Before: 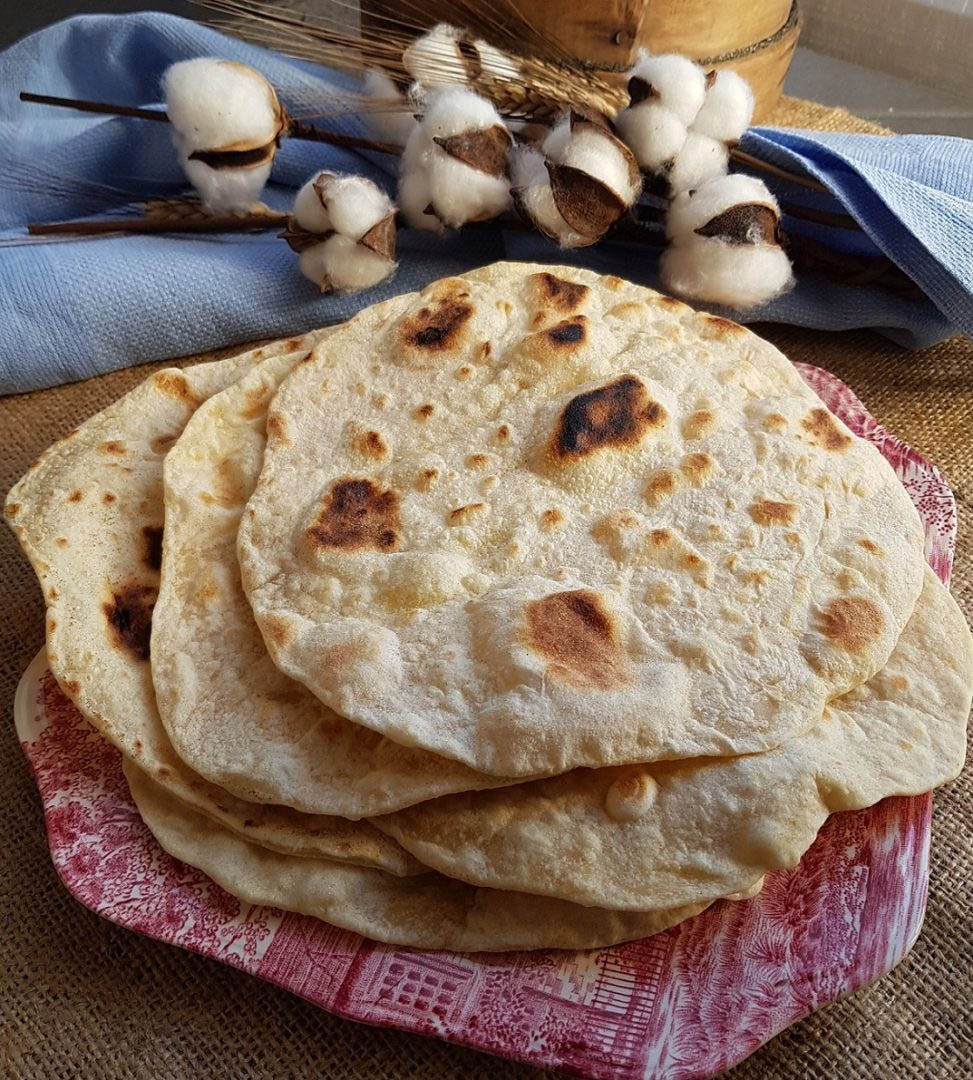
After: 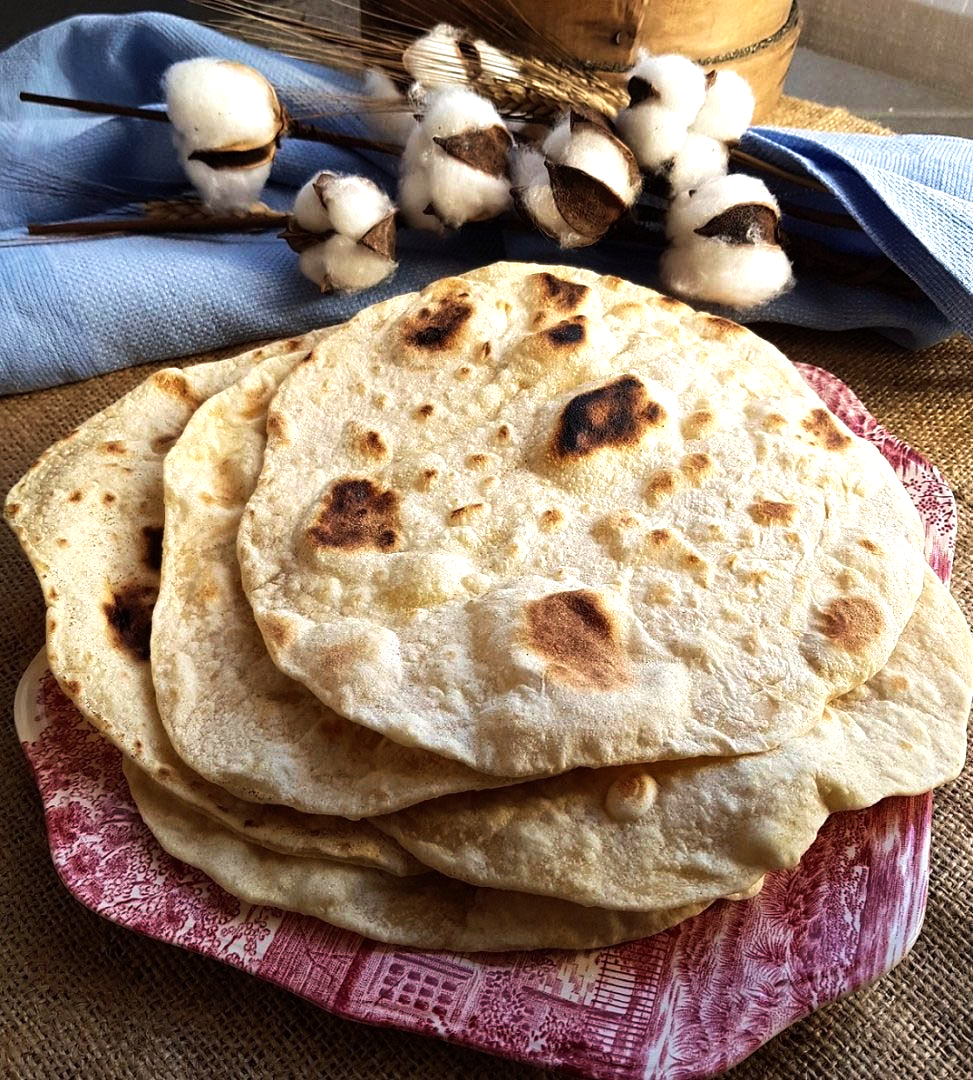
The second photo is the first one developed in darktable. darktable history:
velvia: strength 16.35%
tone equalizer: -8 EV -0.783 EV, -7 EV -0.701 EV, -6 EV -0.568 EV, -5 EV -0.374 EV, -3 EV 0.397 EV, -2 EV 0.6 EV, -1 EV 0.699 EV, +0 EV 0.76 EV, edges refinement/feathering 500, mask exposure compensation -1.57 EV, preserve details no
